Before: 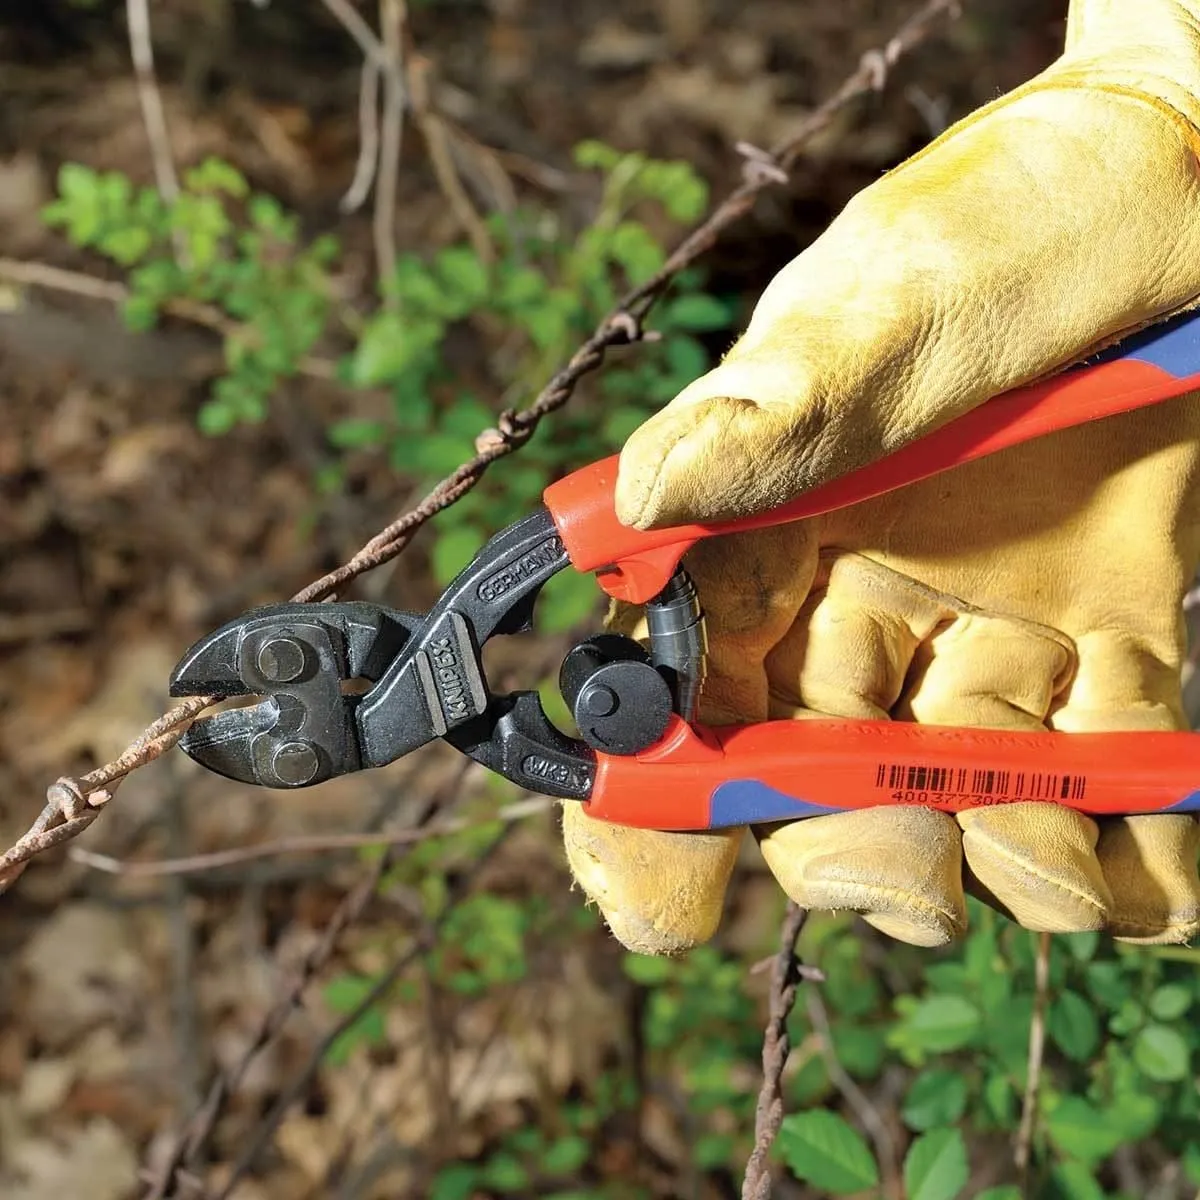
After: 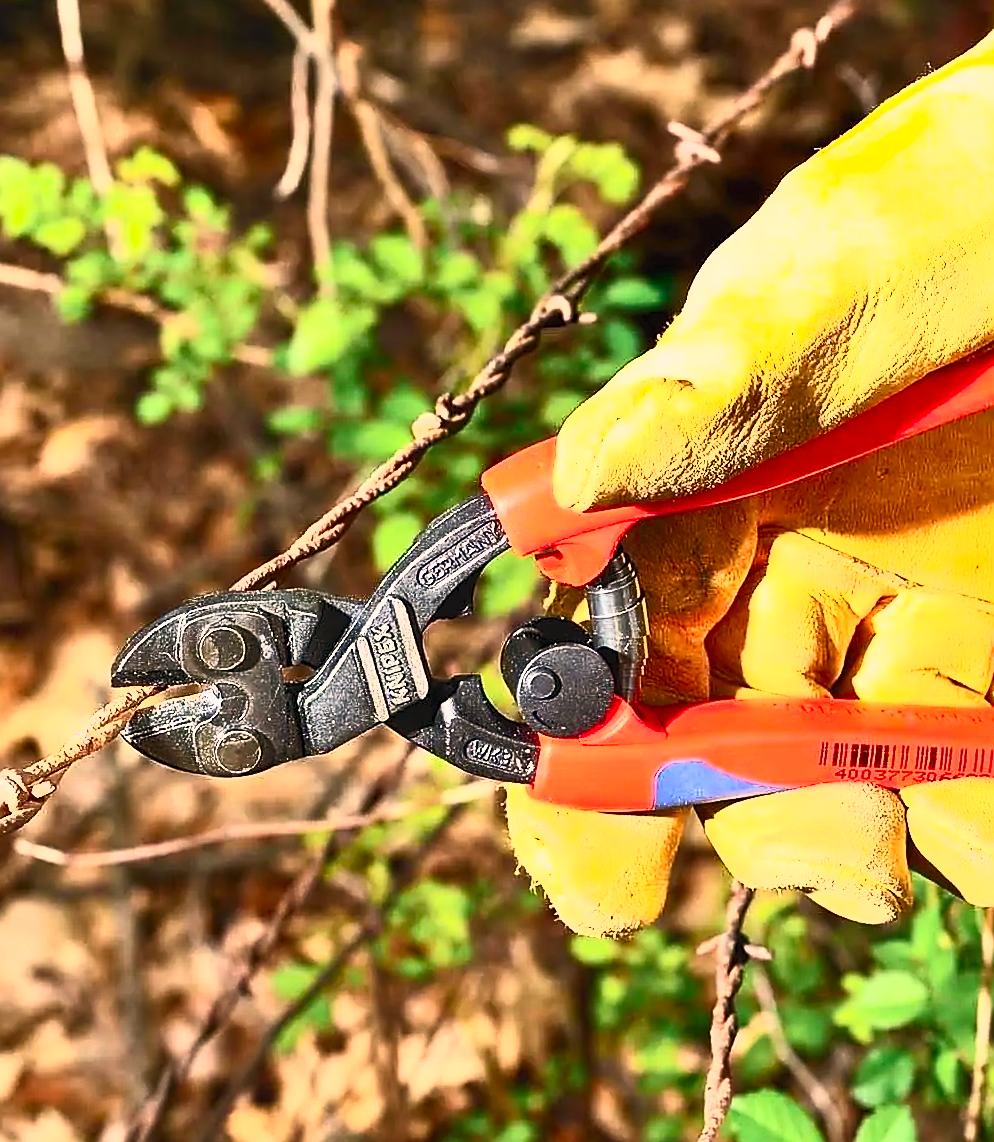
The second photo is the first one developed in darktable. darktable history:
sharpen: radius 1.4, amount 1.25, threshold 0.7
crop and rotate: angle 1°, left 4.281%, top 0.642%, right 11.383%, bottom 2.486%
white balance: red 1.127, blue 0.943
contrast brightness saturation: contrast 0.83, brightness 0.59, saturation 0.59
